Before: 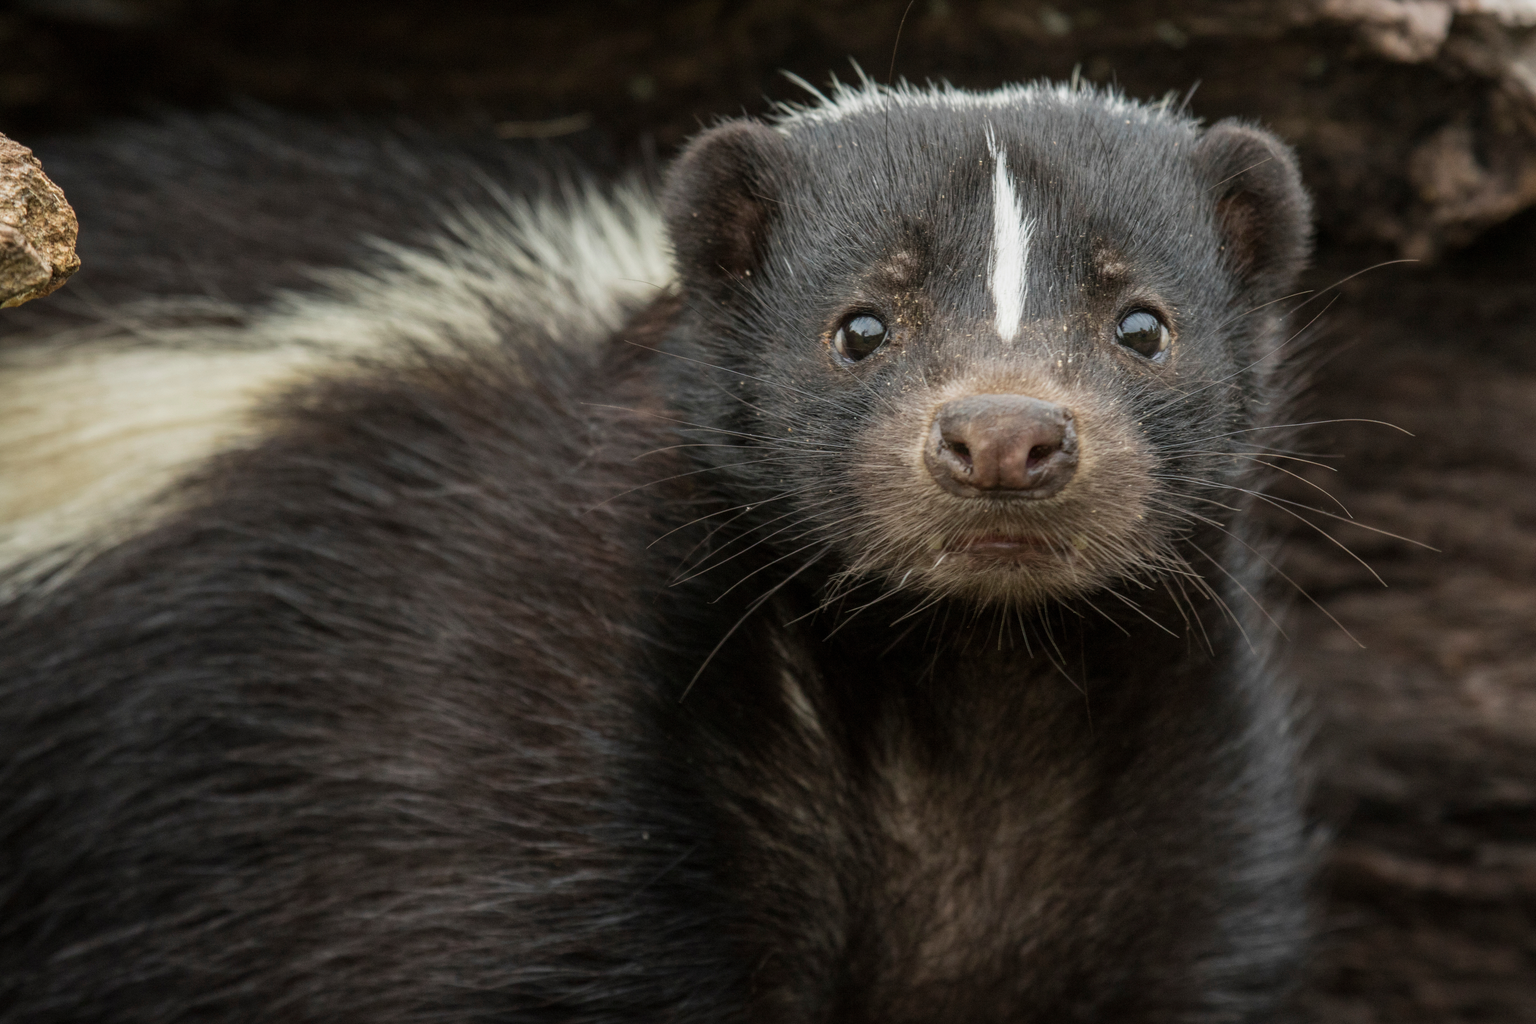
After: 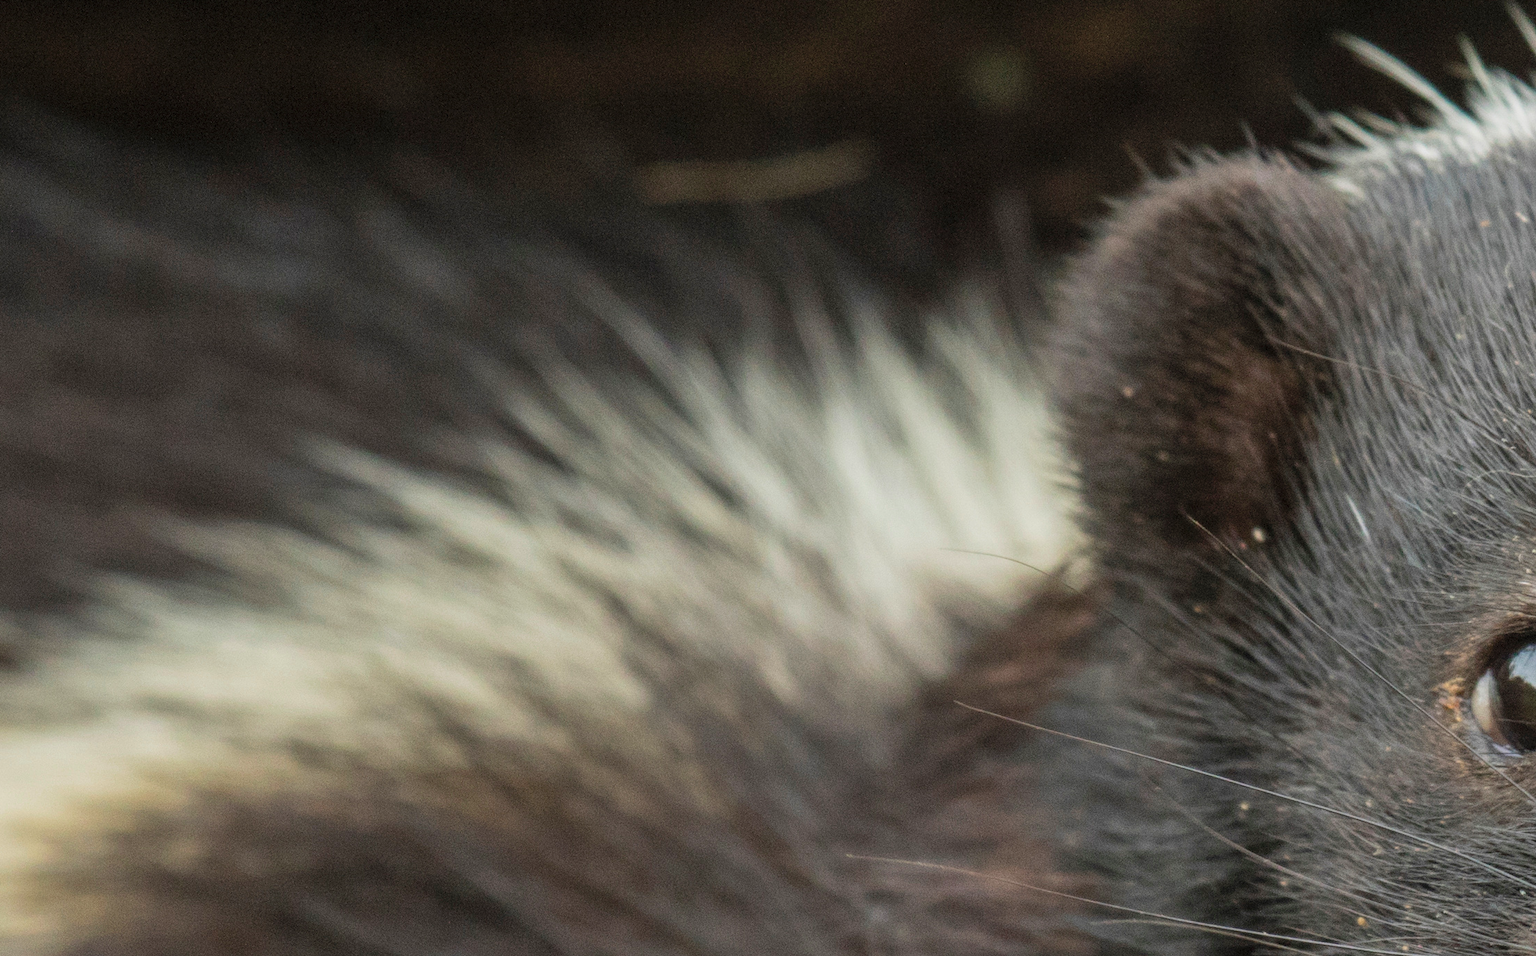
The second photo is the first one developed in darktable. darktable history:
contrast brightness saturation: brightness 0.09, saturation 0.19
crop: left 15.452%, top 5.459%, right 43.956%, bottom 56.62%
